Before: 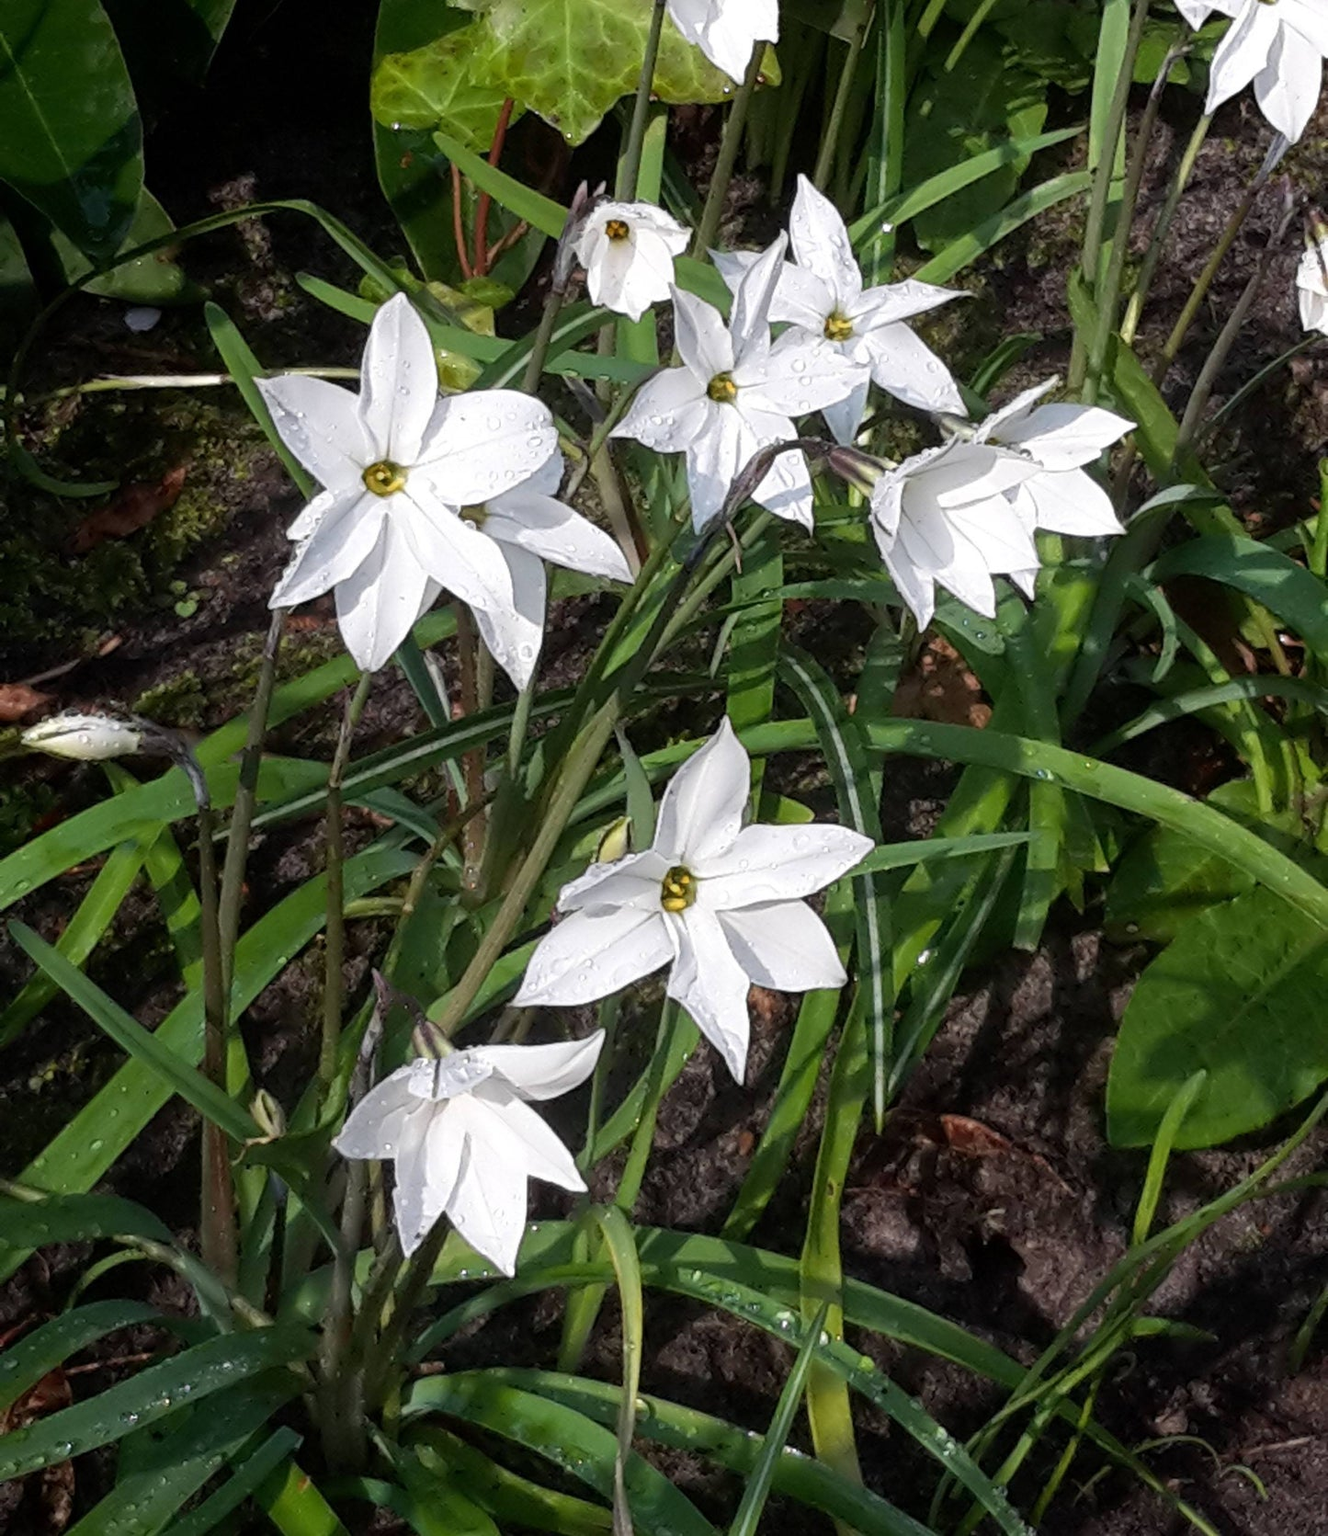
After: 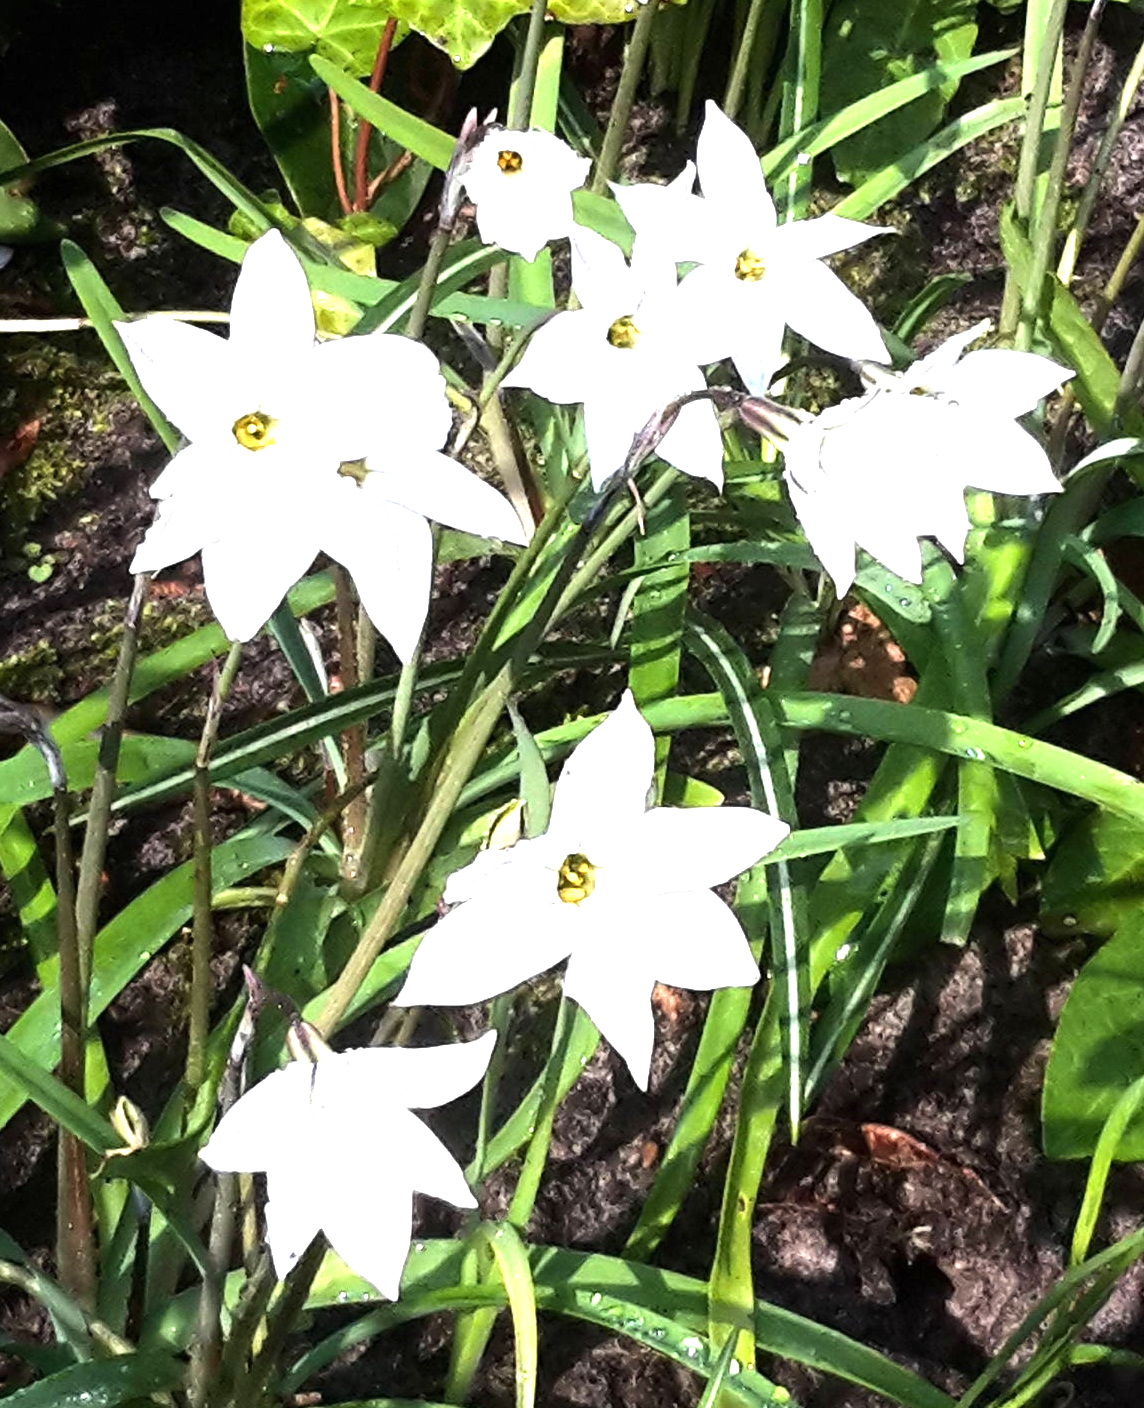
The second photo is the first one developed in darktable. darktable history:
tone equalizer: -8 EV -0.75 EV, -7 EV -0.7 EV, -6 EV -0.6 EV, -5 EV -0.4 EV, -3 EV 0.4 EV, -2 EV 0.6 EV, -1 EV 0.7 EV, +0 EV 0.75 EV, edges refinement/feathering 500, mask exposure compensation -1.57 EV, preserve details no
crop: left 11.225%, top 5.381%, right 9.565%, bottom 10.314%
exposure: black level correction 0, exposure 1.3 EV, compensate exposure bias true, compensate highlight preservation false
